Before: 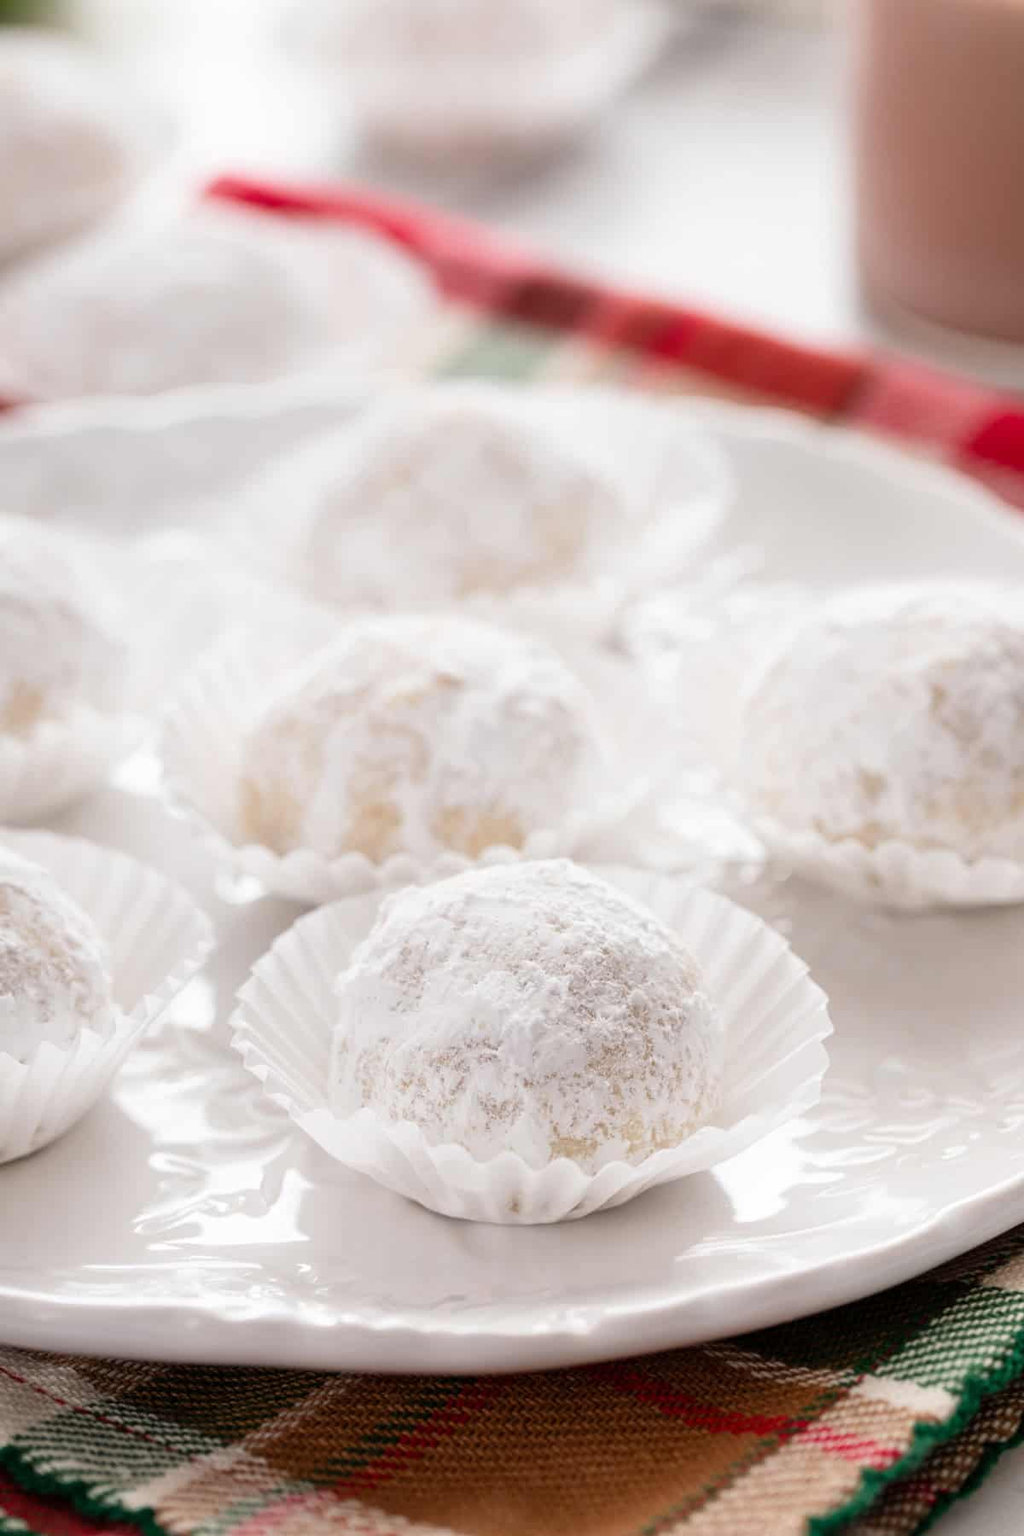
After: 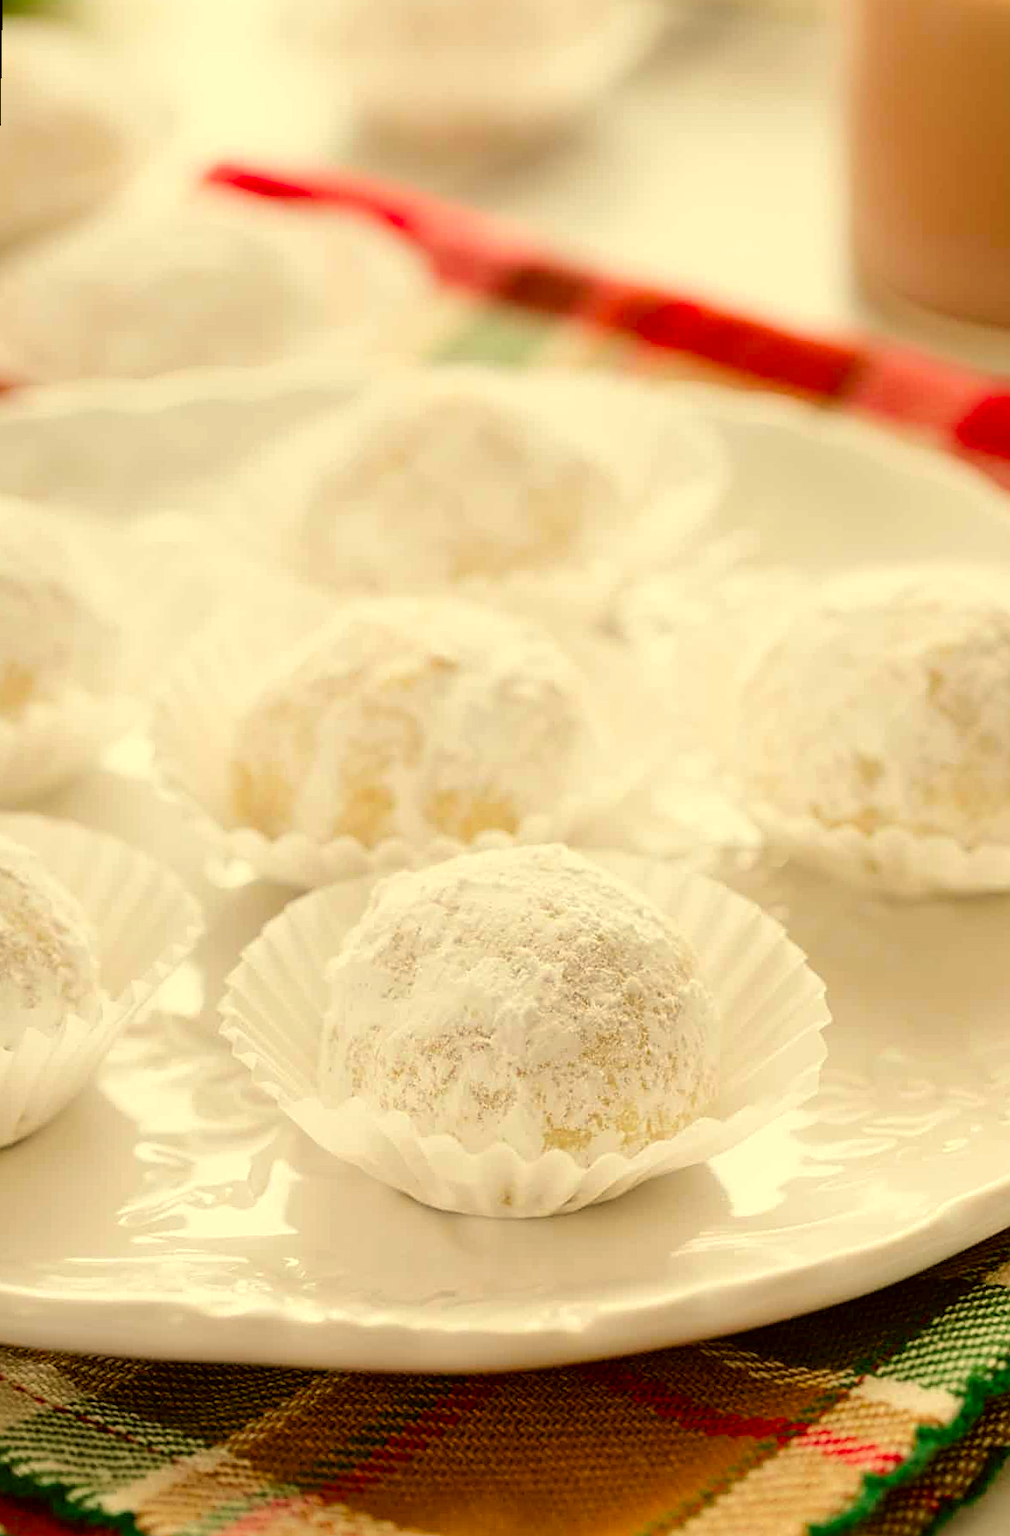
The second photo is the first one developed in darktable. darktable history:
color correction: highlights a* 0.162, highlights b* 29.53, shadows a* -0.162, shadows b* 21.09
sharpen: on, module defaults
rotate and perspective: rotation 0.226°, lens shift (vertical) -0.042, crop left 0.023, crop right 0.982, crop top 0.006, crop bottom 0.994
color balance rgb: perceptual saturation grading › global saturation 25%, perceptual brilliance grading › mid-tones 10%, perceptual brilliance grading › shadows 15%, global vibrance 20%
